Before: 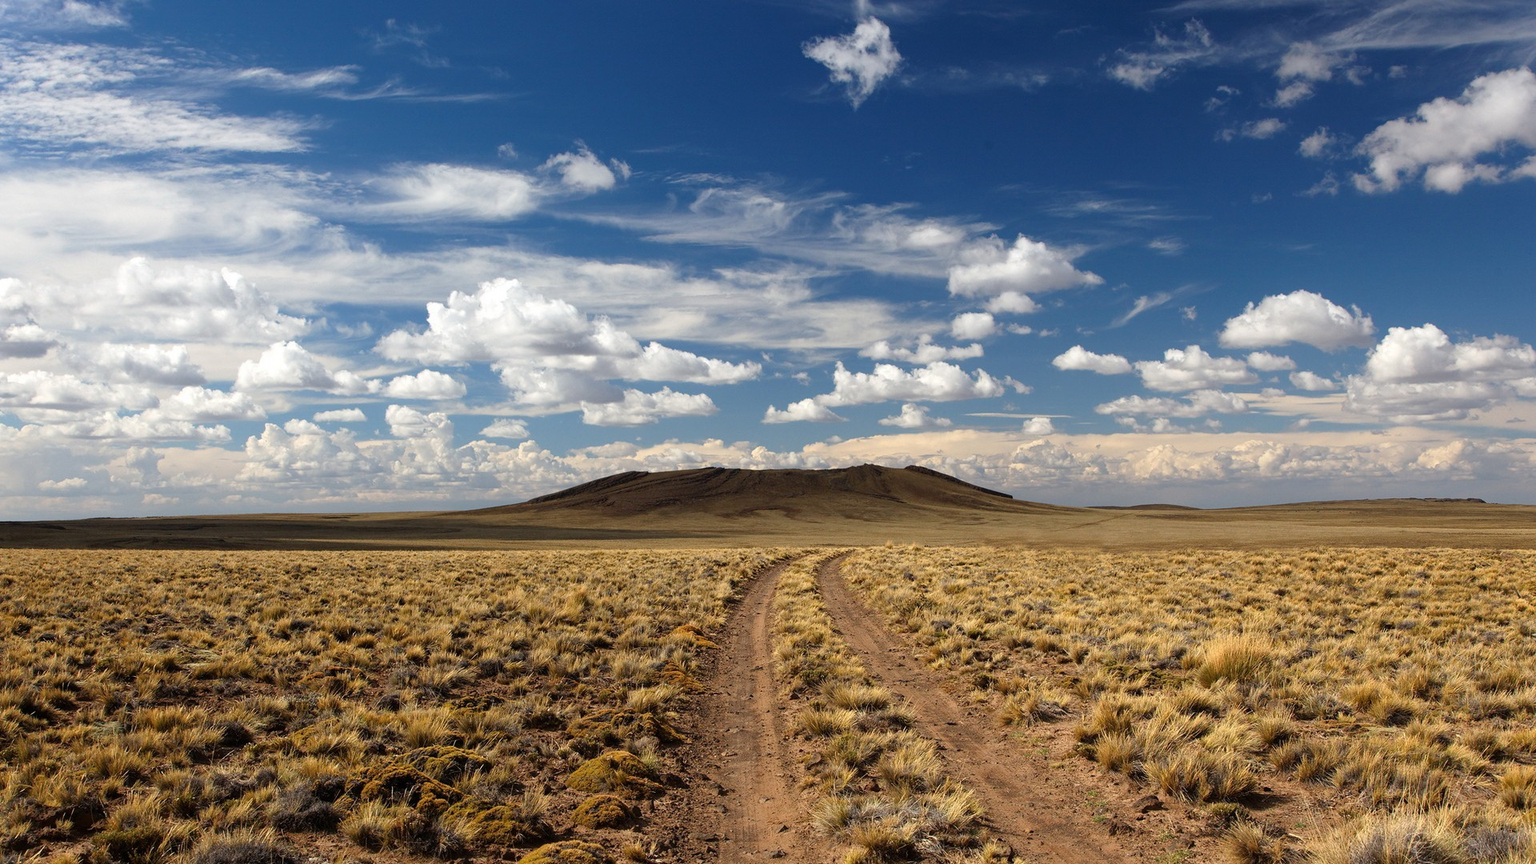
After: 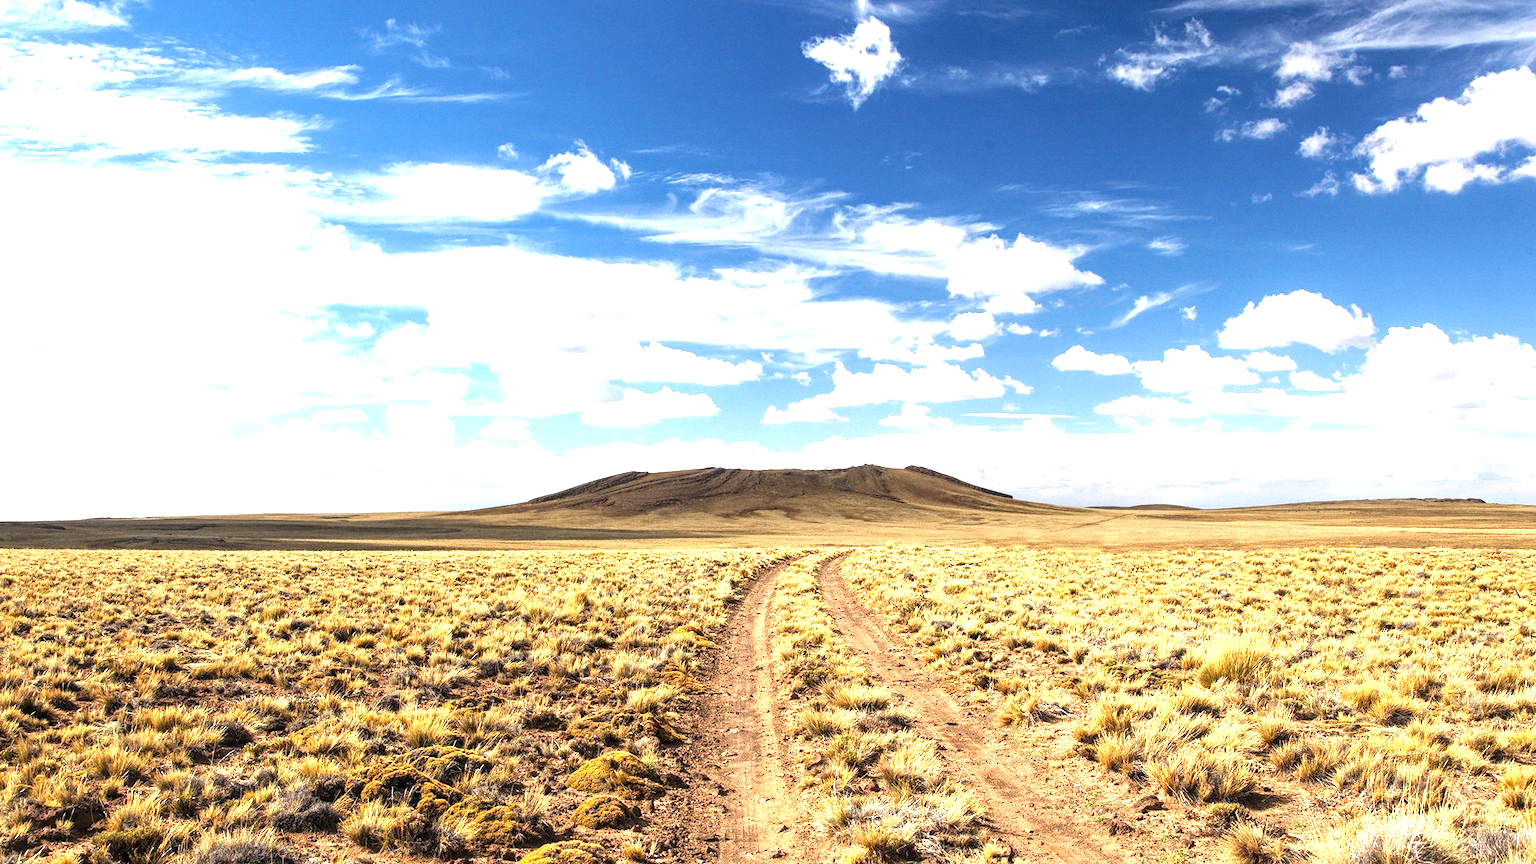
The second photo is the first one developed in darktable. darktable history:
levels: levels [0.026, 0.507, 0.987]
exposure: black level correction 0, exposure 1.761 EV, compensate highlight preservation false
local contrast: detail 130%
